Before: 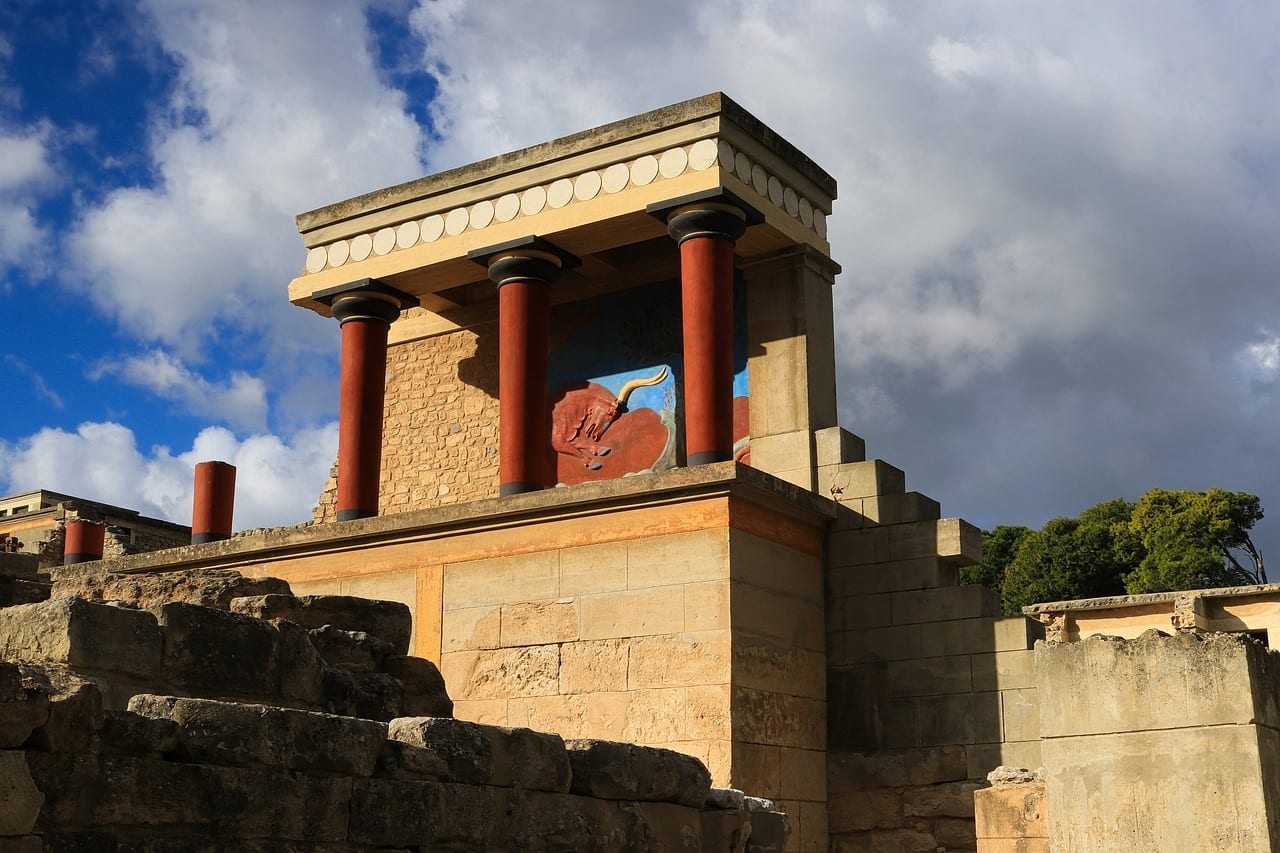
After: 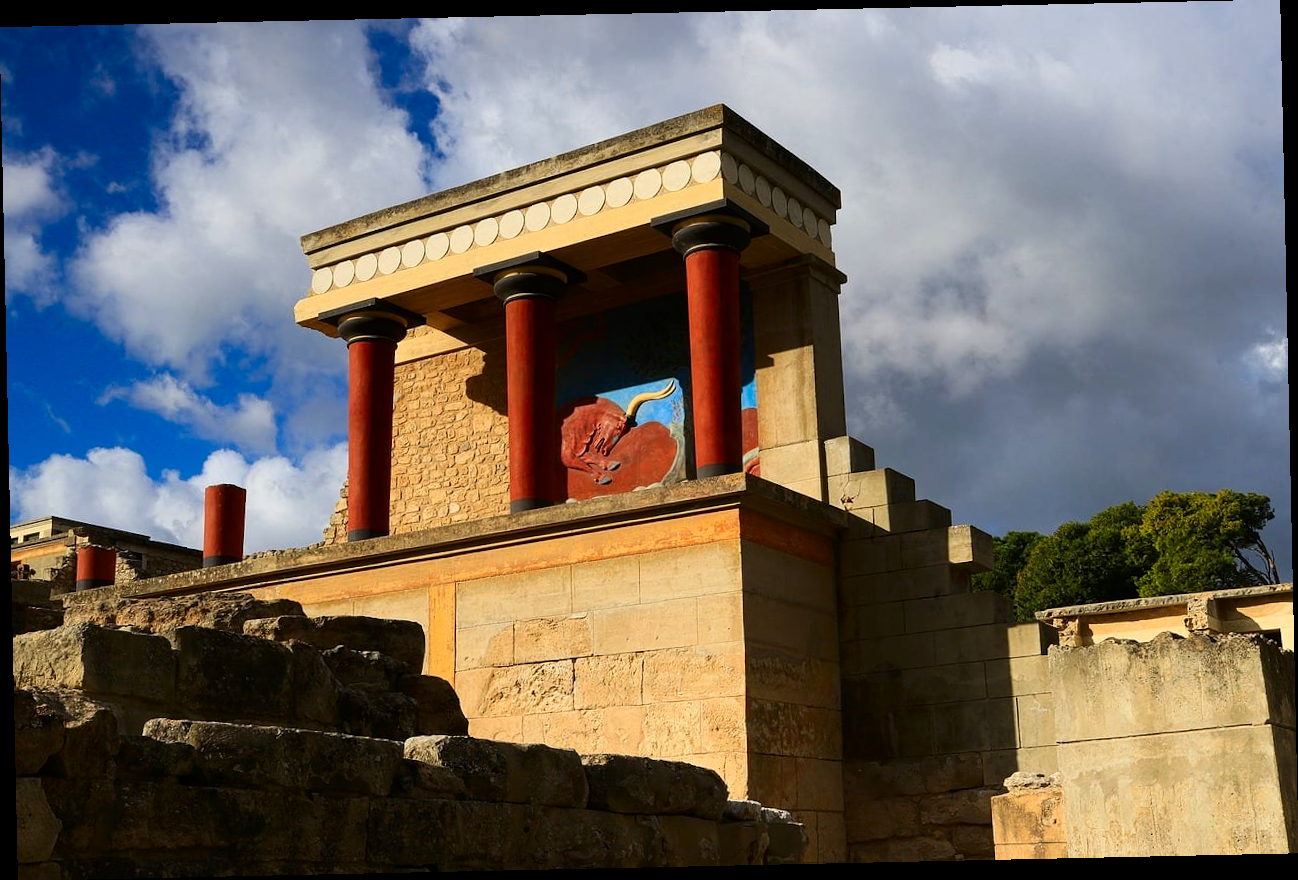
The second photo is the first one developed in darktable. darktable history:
rotate and perspective: rotation -1.24°, automatic cropping off
contrast brightness saturation: contrast 0.13, brightness -0.05, saturation 0.16
